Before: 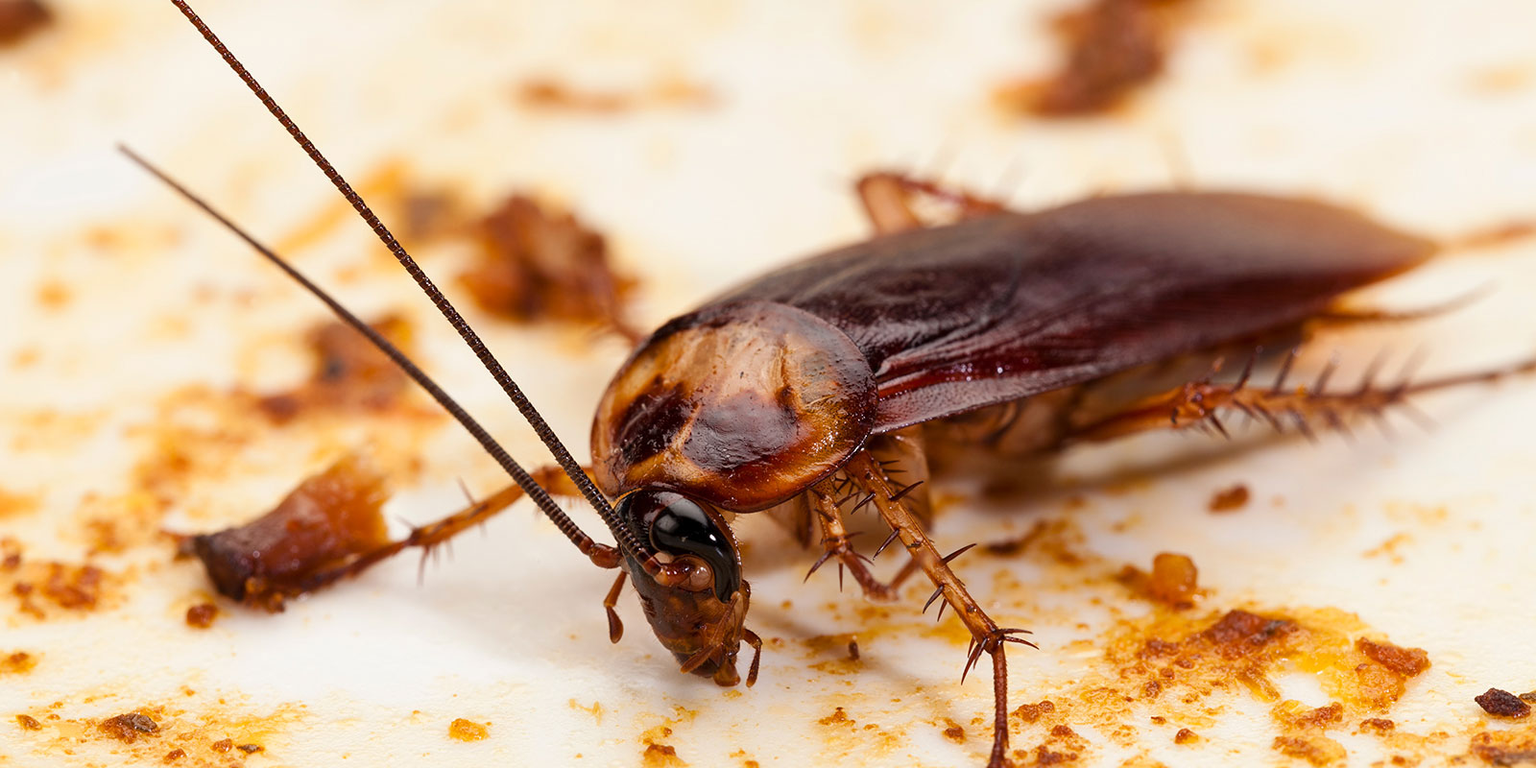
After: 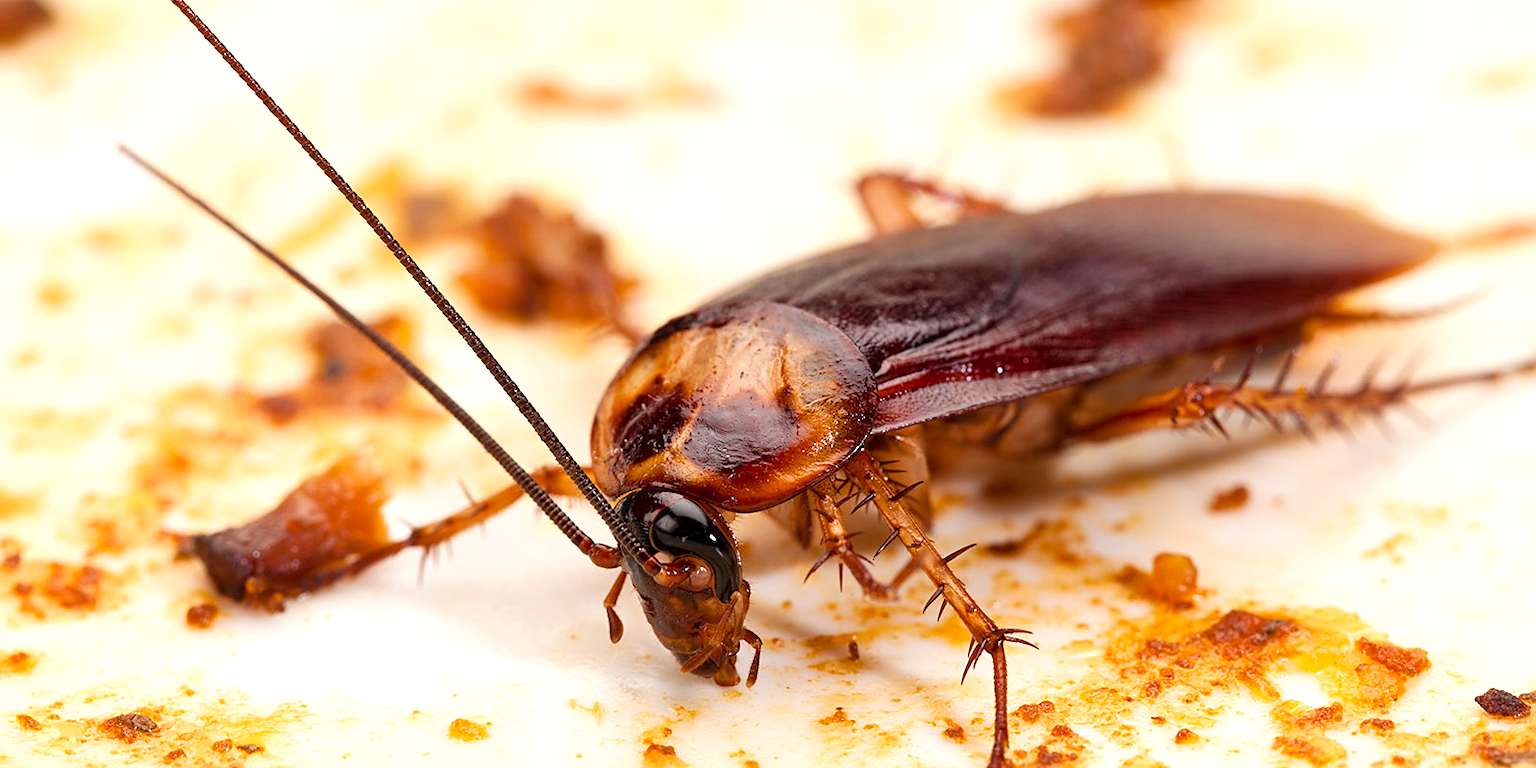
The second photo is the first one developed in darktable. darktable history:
sharpen: amount 0.208
levels: levels [0, 0.435, 0.917]
